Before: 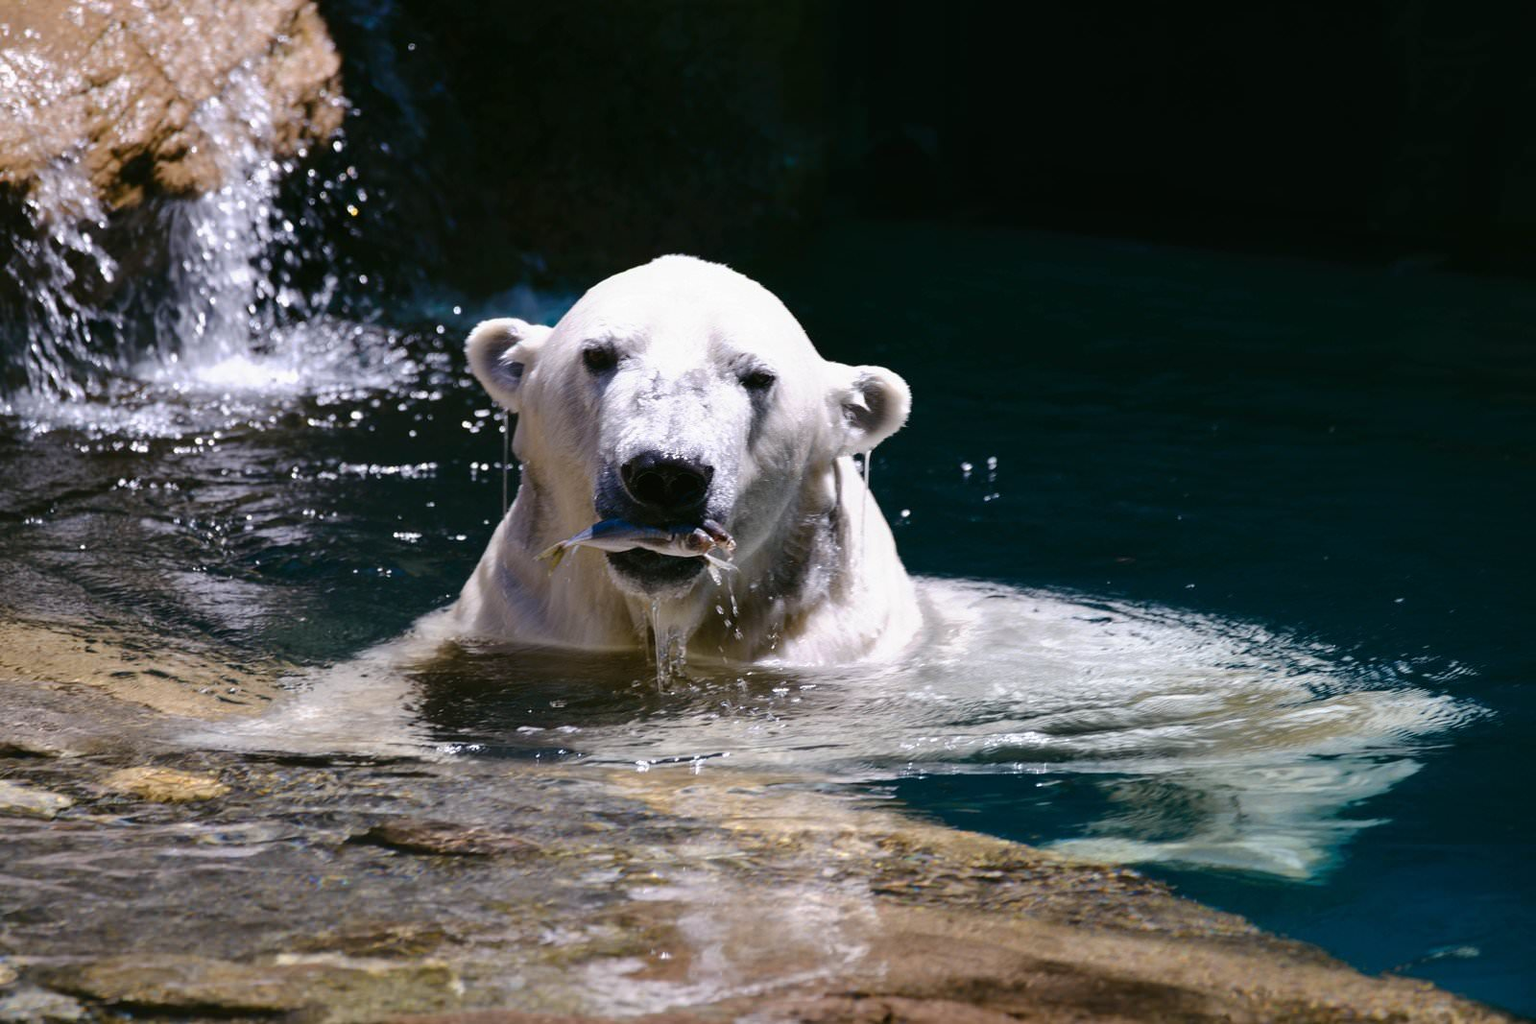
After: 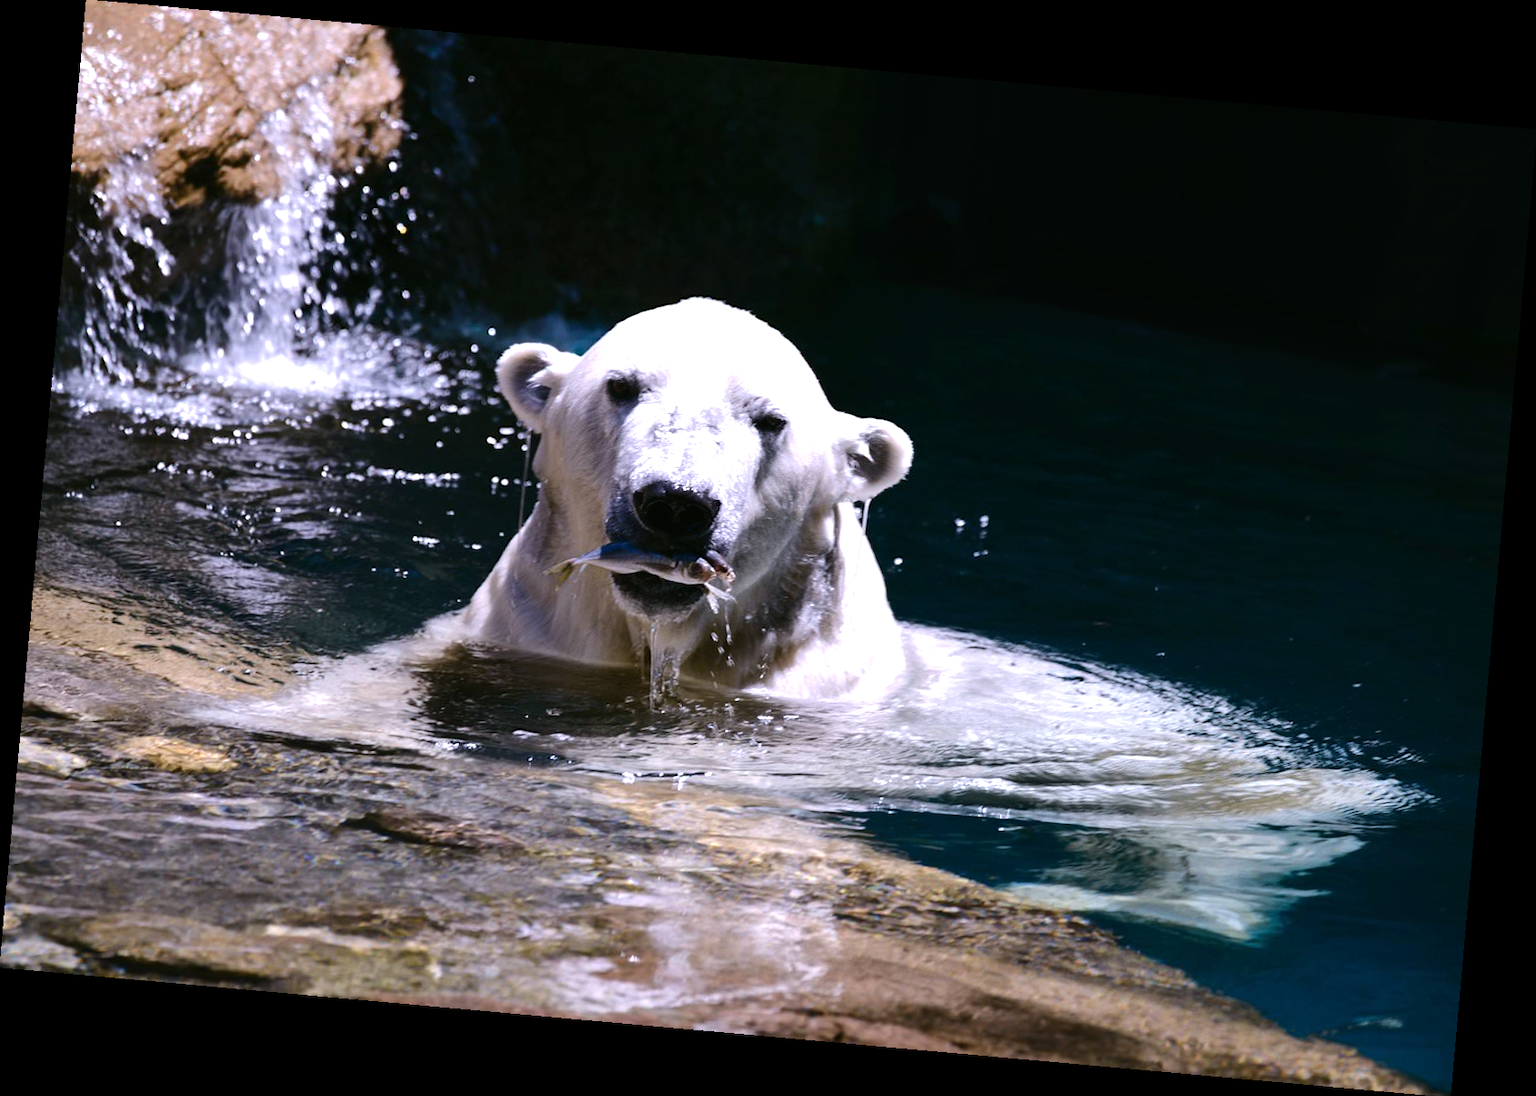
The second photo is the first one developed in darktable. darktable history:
tone equalizer: -8 EV -0.417 EV, -7 EV -0.389 EV, -6 EV -0.333 EV, -5 EV -0.222 EV, -3 EV 0.222 EV, -2 EV 0.333 EV, -1 EV 0.389 EV, +0 EV 0.417 EV, edges refinement/feathering 500, mask exposure compensation -1.57 EV, preserve details no
white balance: red 1.004, blue 1.096
rotate and perspective: rotation 5.12°, automatic cropping off
